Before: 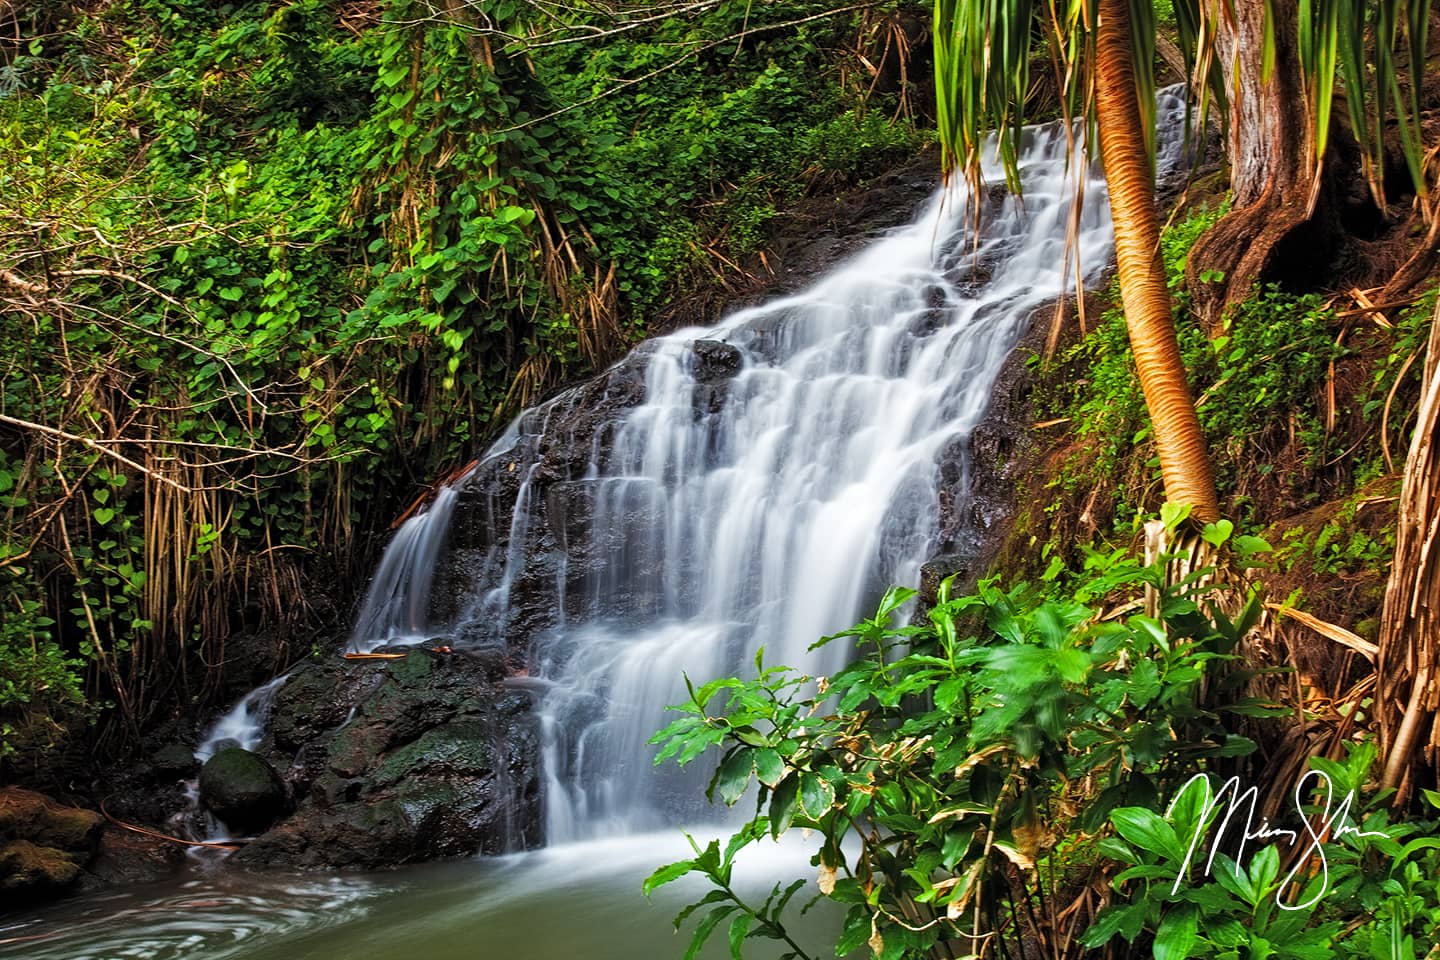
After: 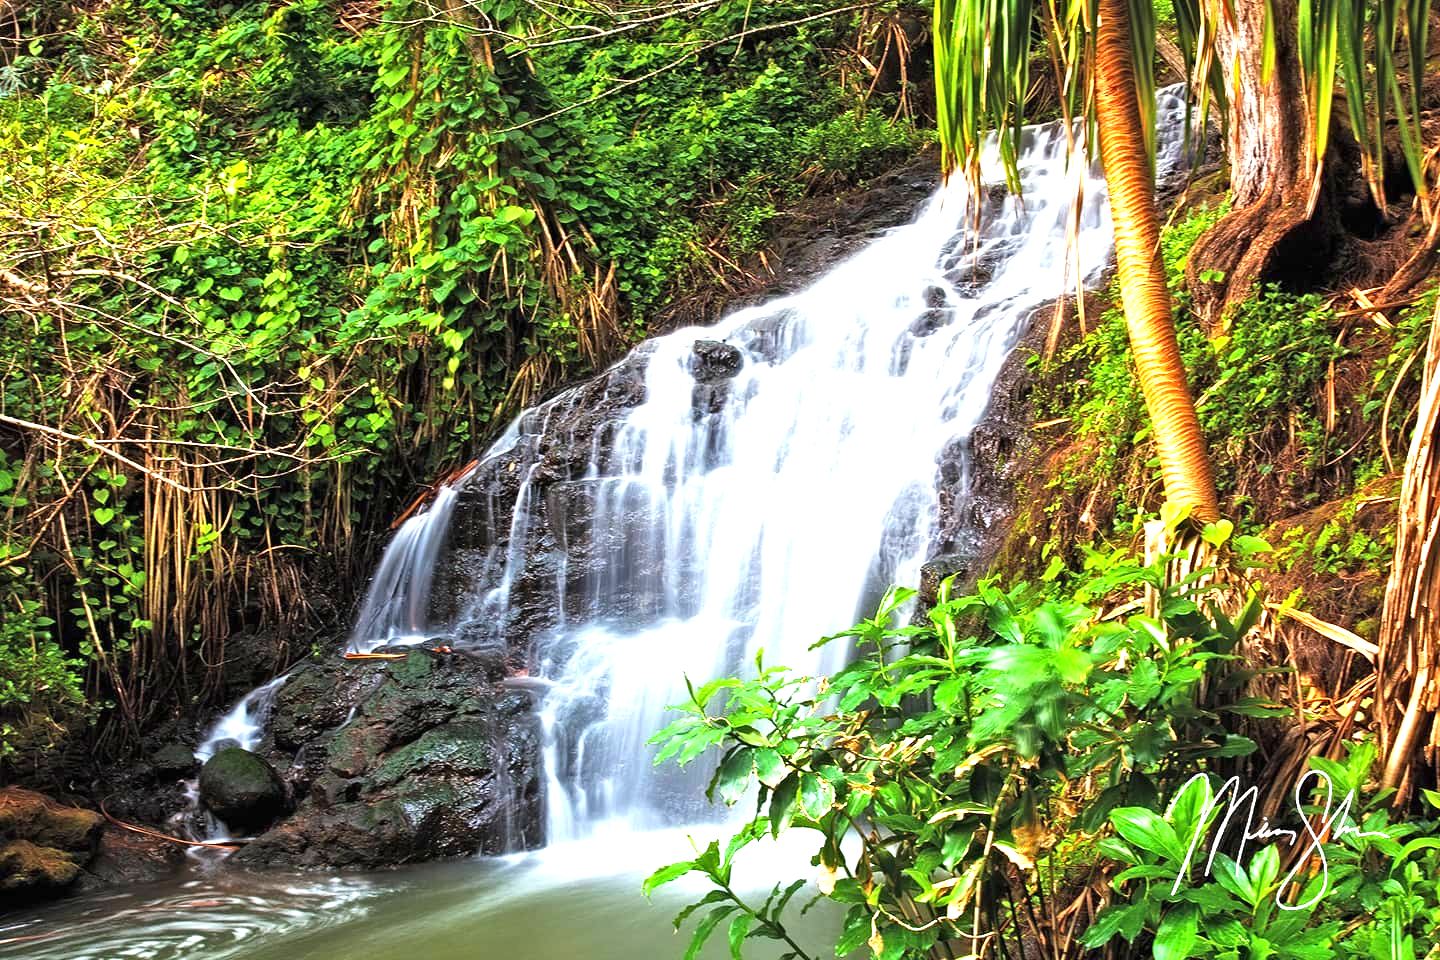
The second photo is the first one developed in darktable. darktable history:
exposure: black level correction 0, exposure 1.401 EV, compensate highlight preservation false
